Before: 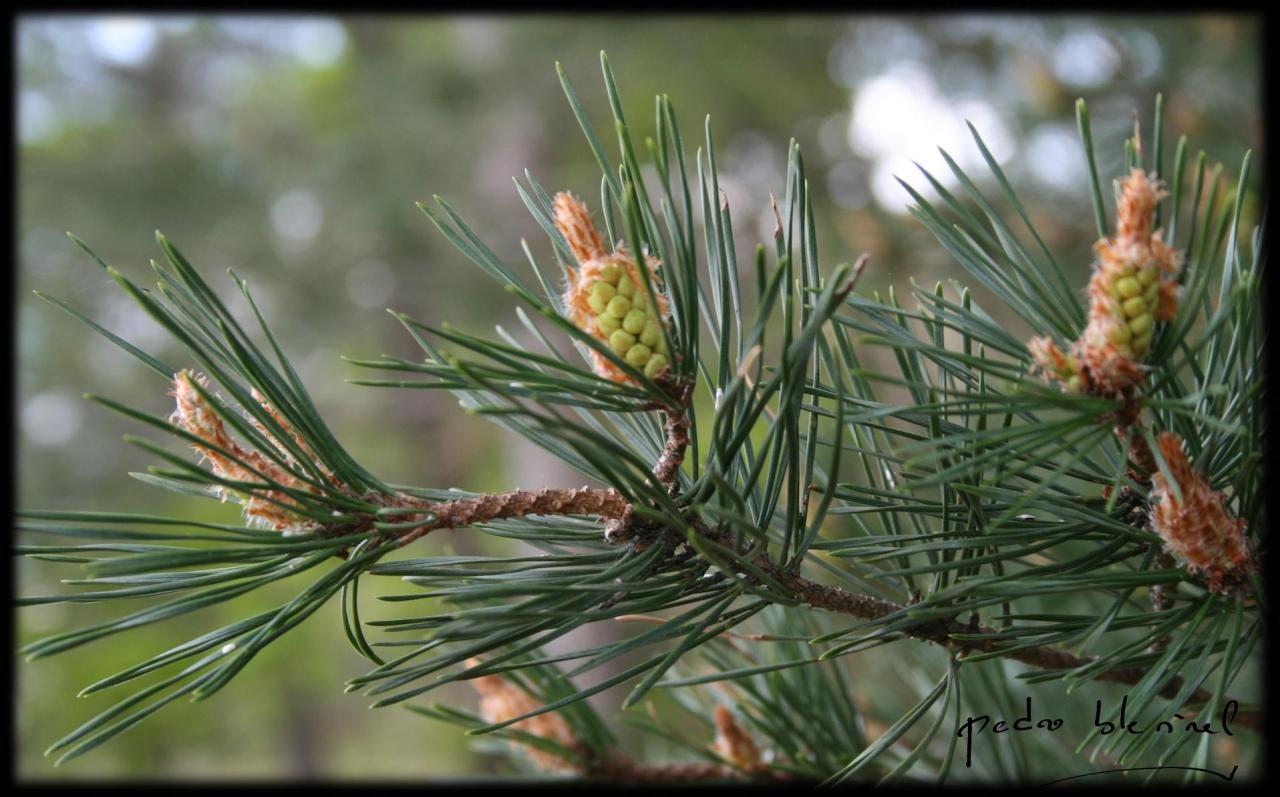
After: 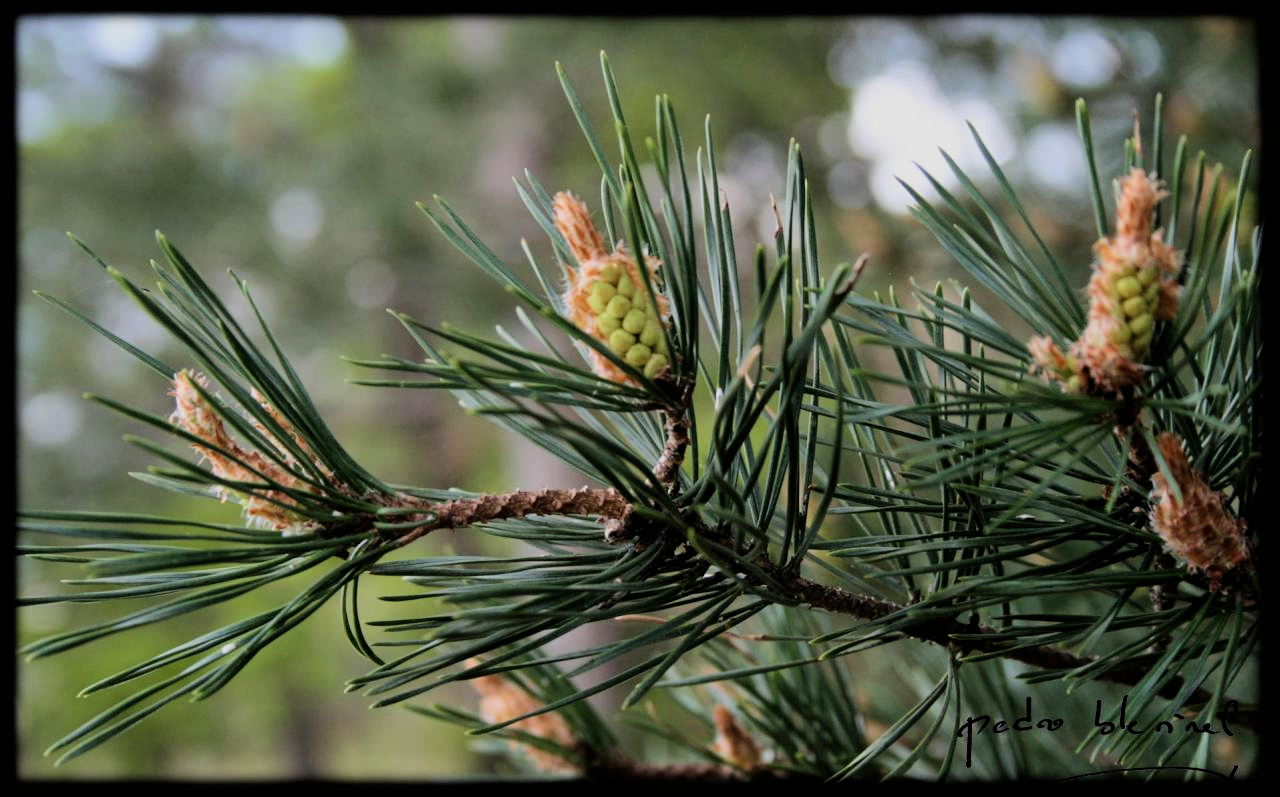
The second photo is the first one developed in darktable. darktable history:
filmic rgb: black relative exposure -5.04 EV, white relative exposure 3.96 EV, hardness 2.9, contrast 1.3
velvia: strength 17.09%
exposure: compensate highlight preservation false
